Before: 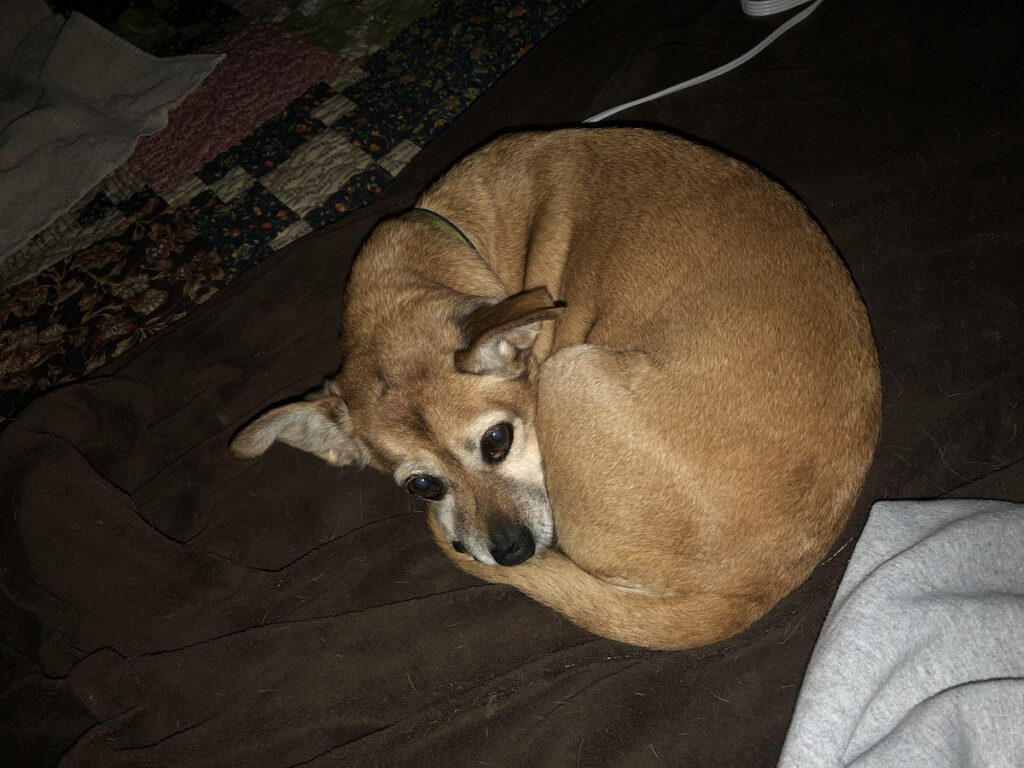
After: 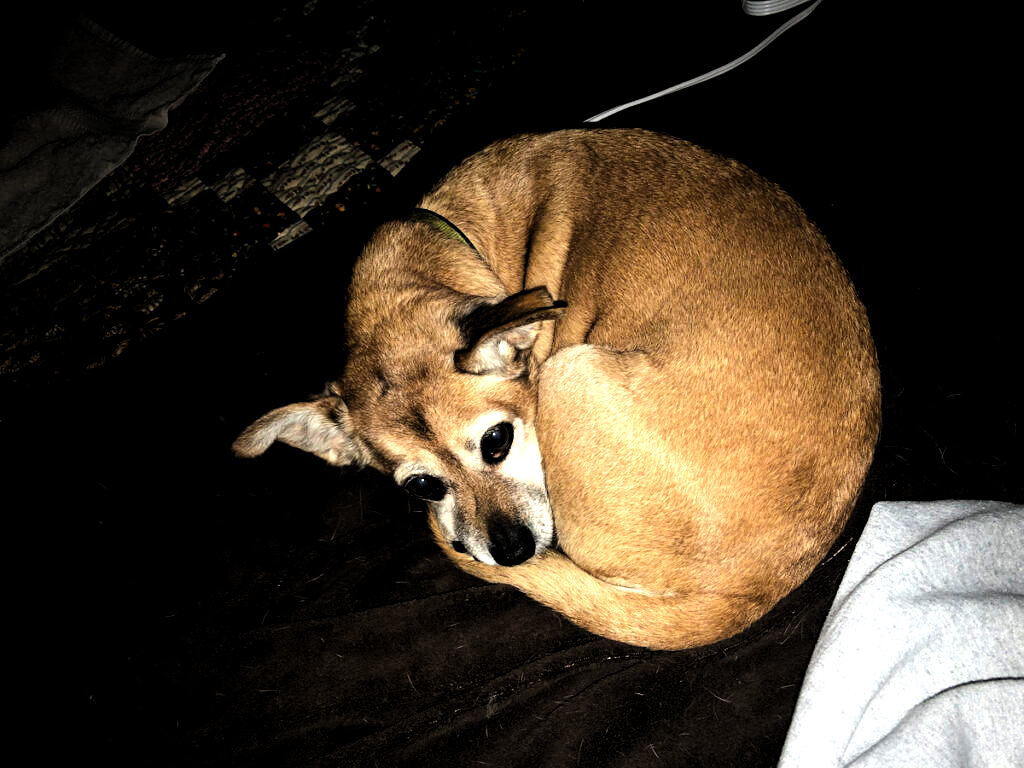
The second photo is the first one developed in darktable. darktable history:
vignetting: fall-off radius 99.95%, brightness -0.433, saturation -0.192, width/height ratio 1.336
levels: levels [0.012, 0.367, 0.697]
filmic rgb: black relative exposure -5.09 EV, white relative exposure 3.95 EV, threshold 2.98 EV, hardness 2.87, contrast 1.298, enable highlight reconstruction true
